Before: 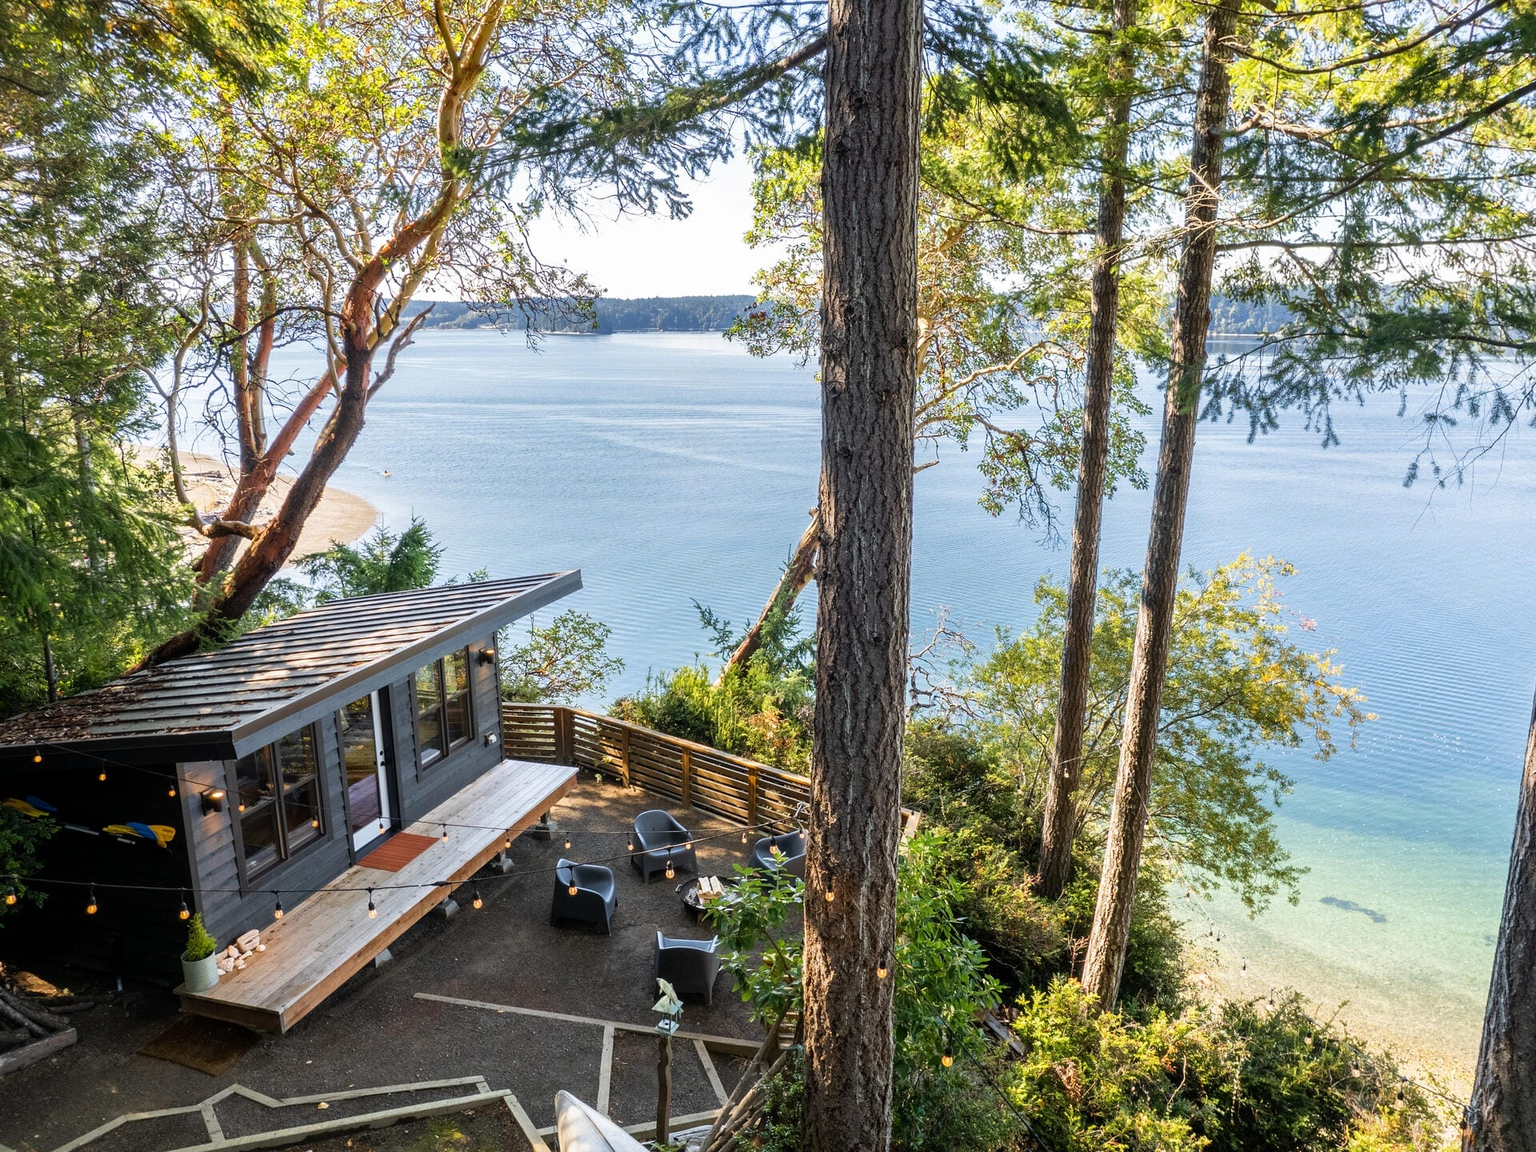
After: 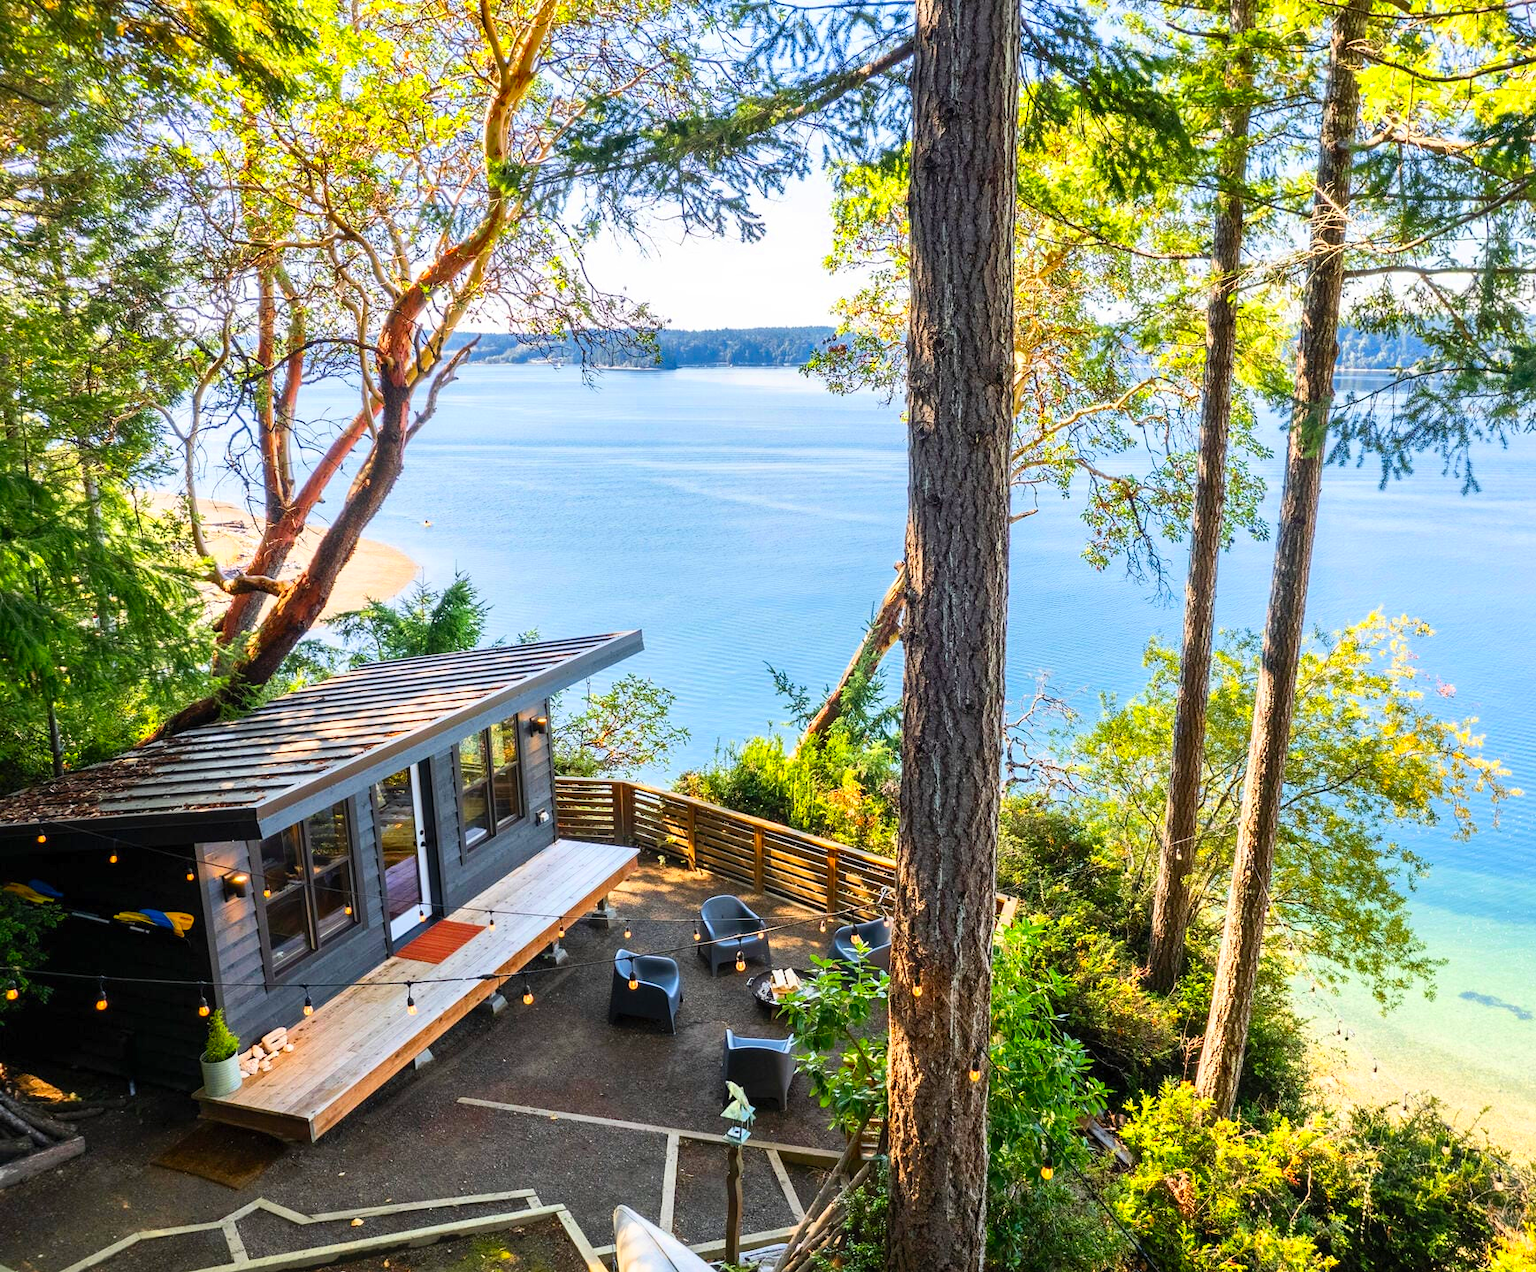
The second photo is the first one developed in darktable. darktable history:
contrast brightness saturation: contrast 0.2, brightness 0.16, saturation 0.22
crop: right 9.509%, bottom 0.031%
color zones: curves: ch0 [(0, 0.613) (0.01, 0.613) (0.245, 0.448) (0.498, 0.529) (0.642, 0.665) (0.879, 0.777) (0.99, 0.613)]; ch1 [(0, 0) (0.143, 0) (0.286, 0) (0.429, 0) (0.571, 0) (0.714, 0) (0.857, 0)], mix -138.01%
